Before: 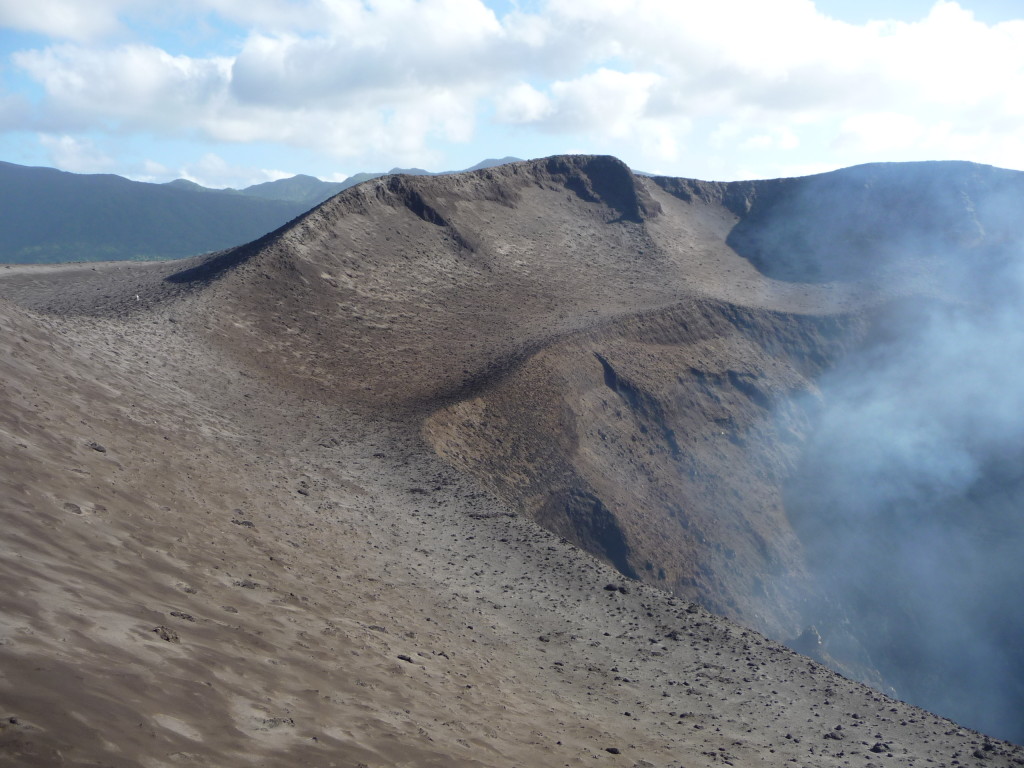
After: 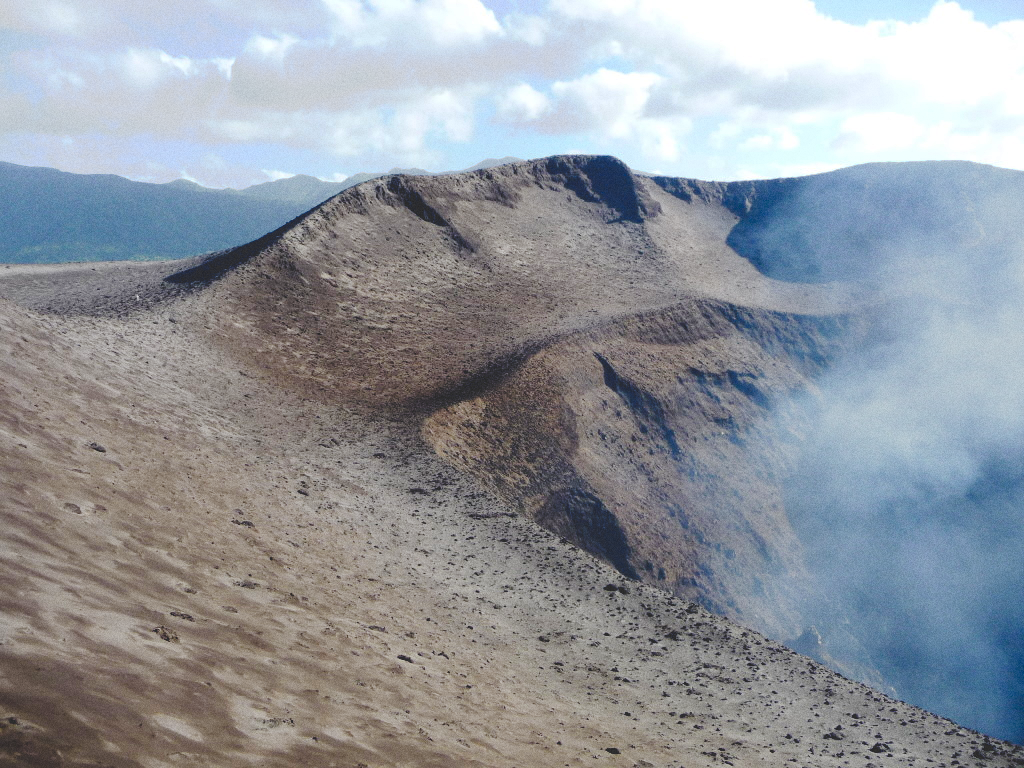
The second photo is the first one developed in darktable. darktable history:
grain: on, module defaults
tone curve: curves: ch0 [(0, 0) (0.003, 0.185) (0.011, 0.185) (0.025, 0.187) (0.044, 0.185) (0.069, 0.185) (0.1, 0.18) (0.136, 0.18) (0.177, 0.179) (0.224, 0.202) (0.277, 0.252) (0.335, 0.343) (0.399, 0.452) (0.468, 0.553) (0.543, 0.643) (0.623, 0.717) (0.709, 0.778) (0.801, 0.82) (0.898, 0.856) (1, 1)], preserve colors none
